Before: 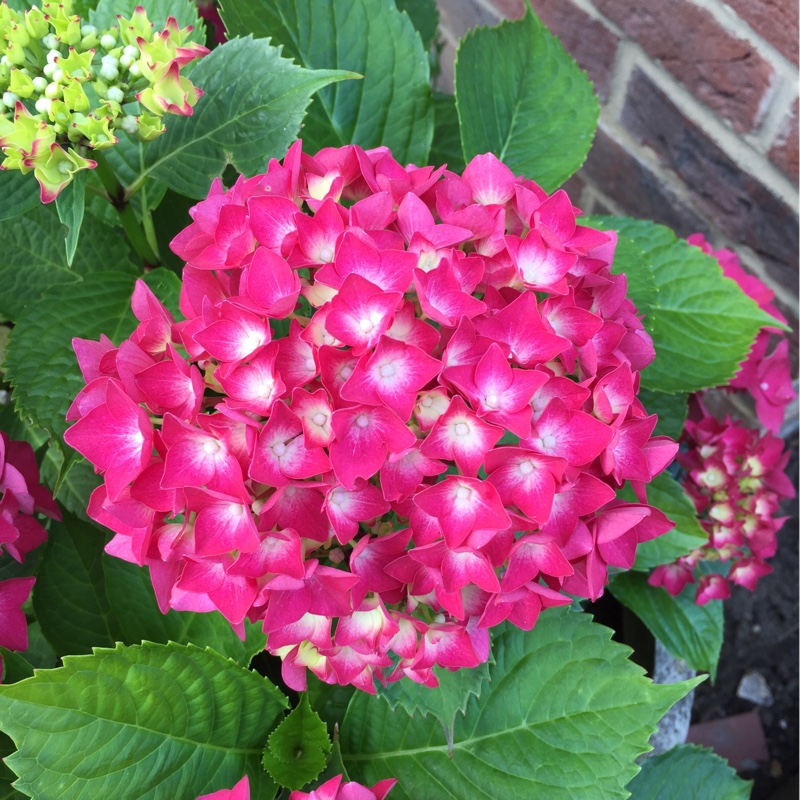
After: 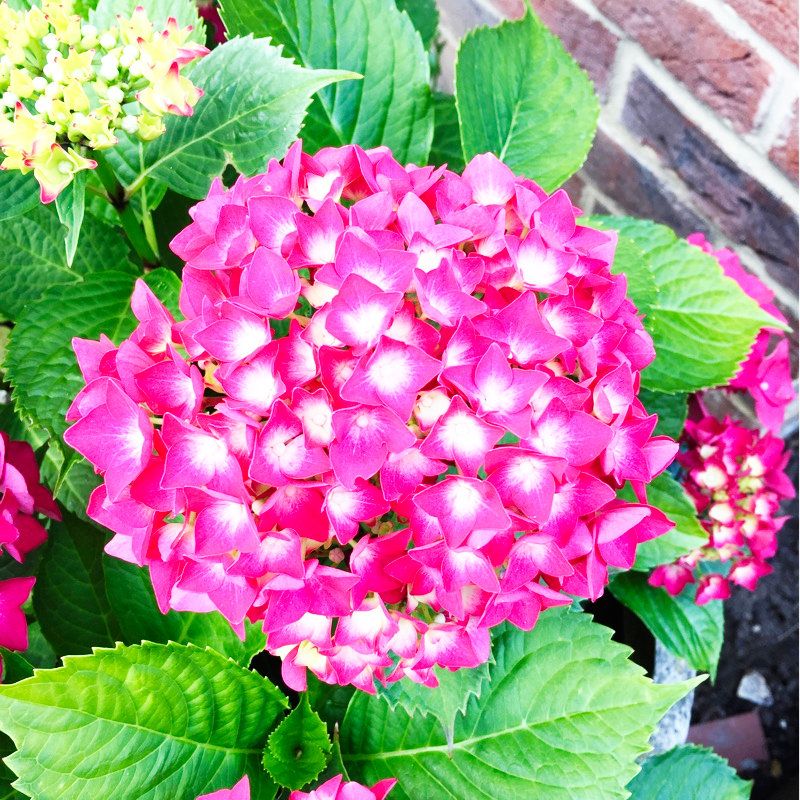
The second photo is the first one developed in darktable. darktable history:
base curve: curves: ch0 [(0, 0) (0.007, 0.004) (0.027, 0.03) (0.046, 0.07) (0.207, 0.54) (0.442, 0.872) (0.673, 0.972) (1, 1)], preserve colors none
tone equalizer: on, module defaults
